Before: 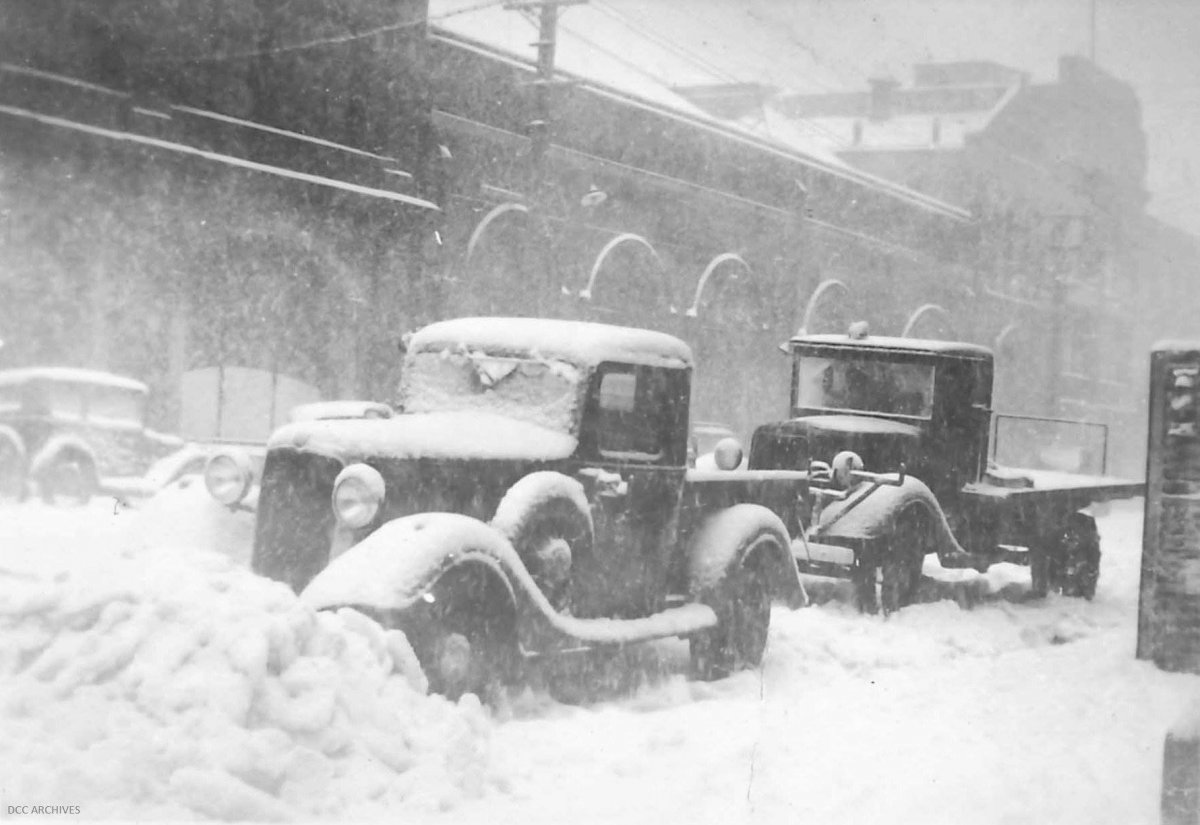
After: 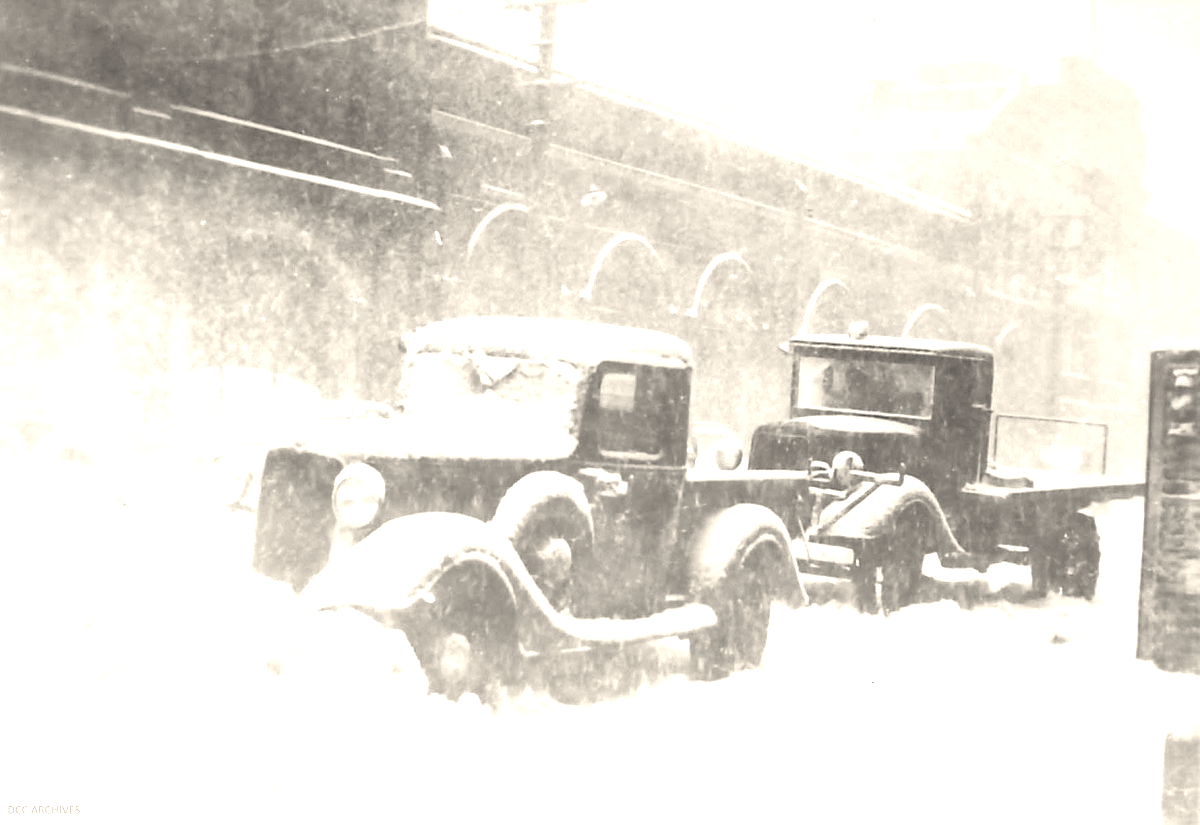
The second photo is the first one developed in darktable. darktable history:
exposure: exposure 1.089 EV, compensate highlight preservation false
white balance: red 1.045, blue 0.932
